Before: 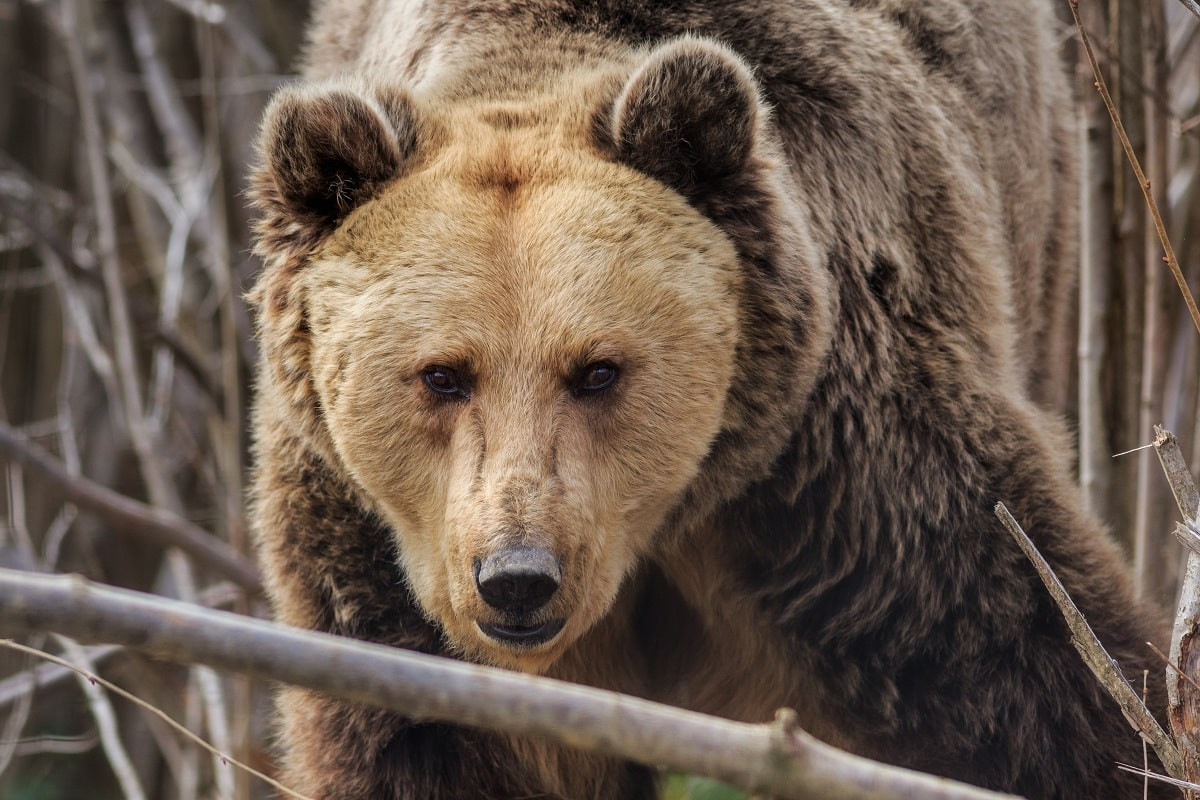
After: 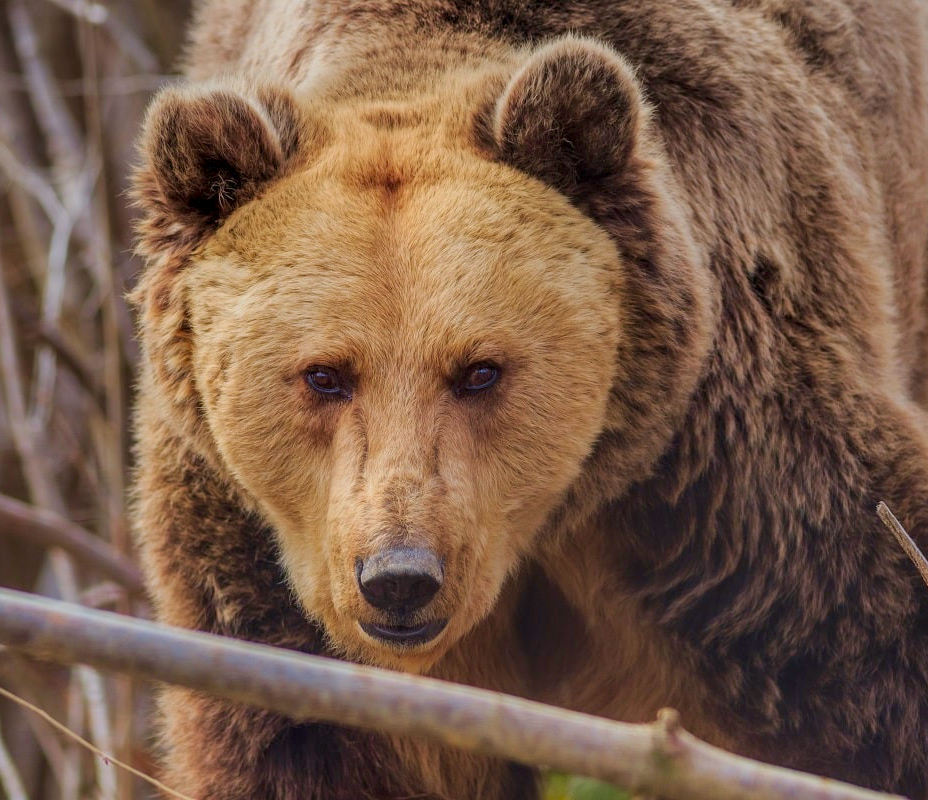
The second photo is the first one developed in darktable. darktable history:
local contrast: highlights 101%, shadows 103%, detail 119%, midtone range 0.2
crop: left 9.882%, right 12.753%
velvia: on, module defaults
color balance rgb: power › chroma 0.313%, power › hue 22.21°, perceptual saturation grading › global saturation 25.477%, hue shift -5.48°, contrast -20.978%
